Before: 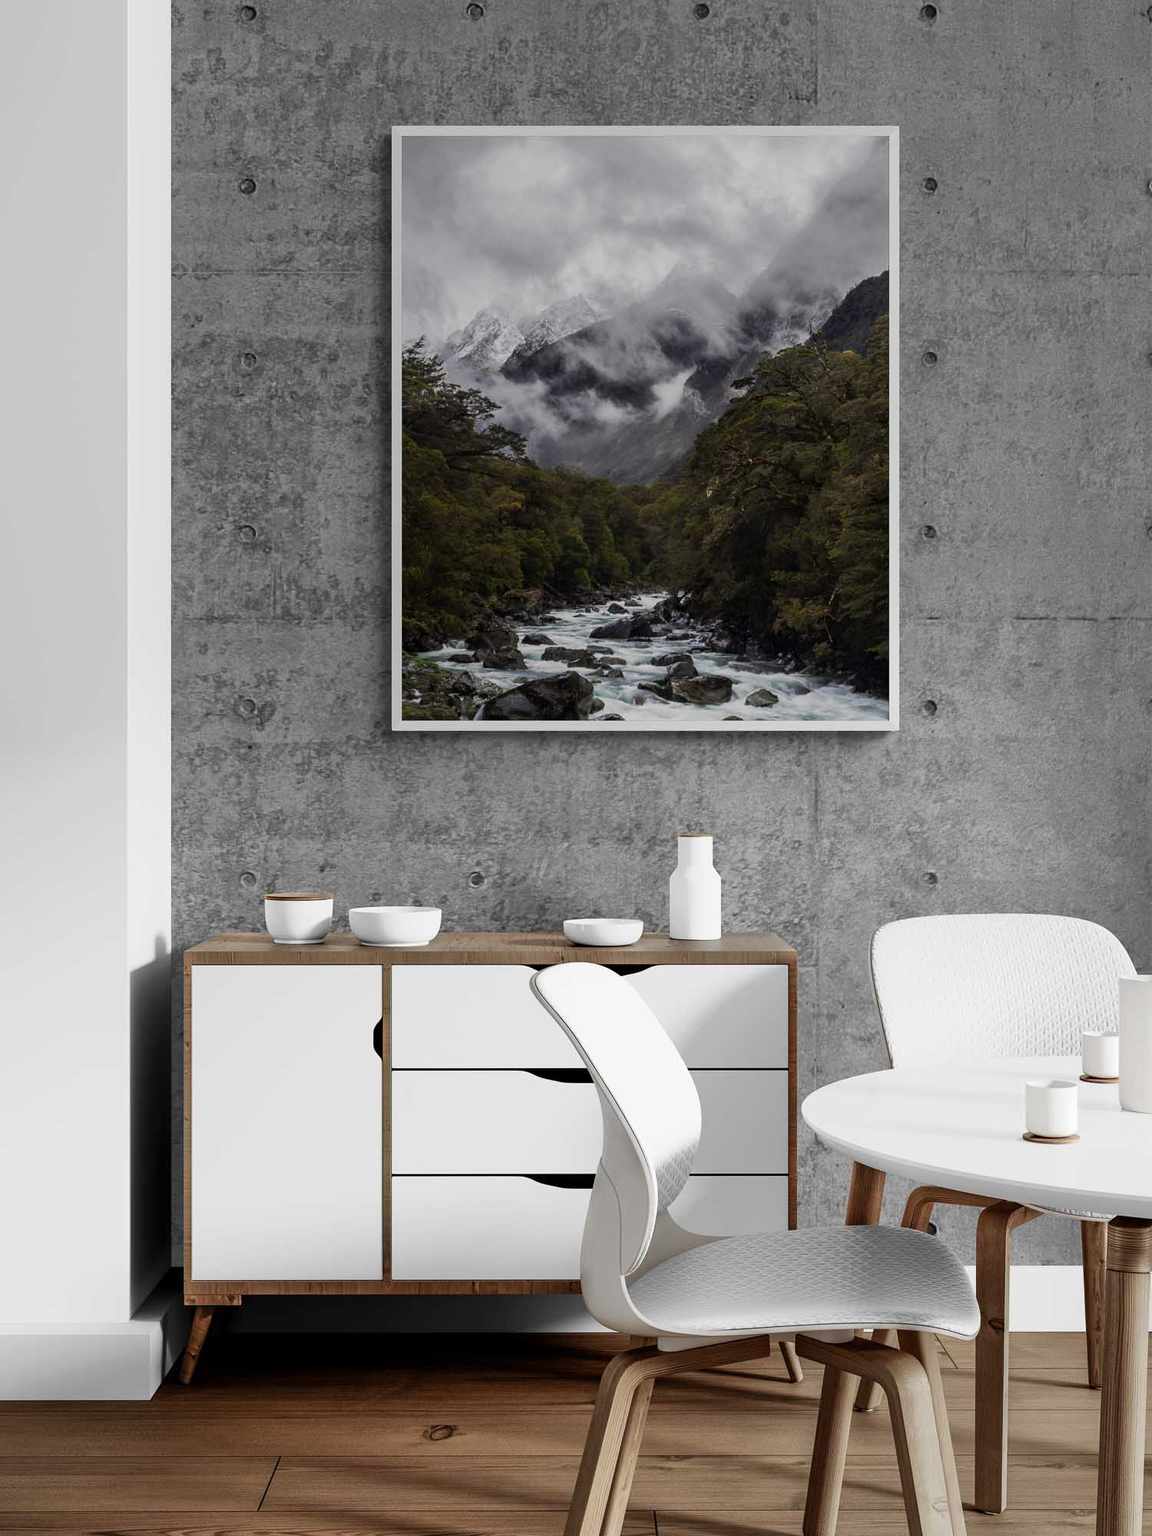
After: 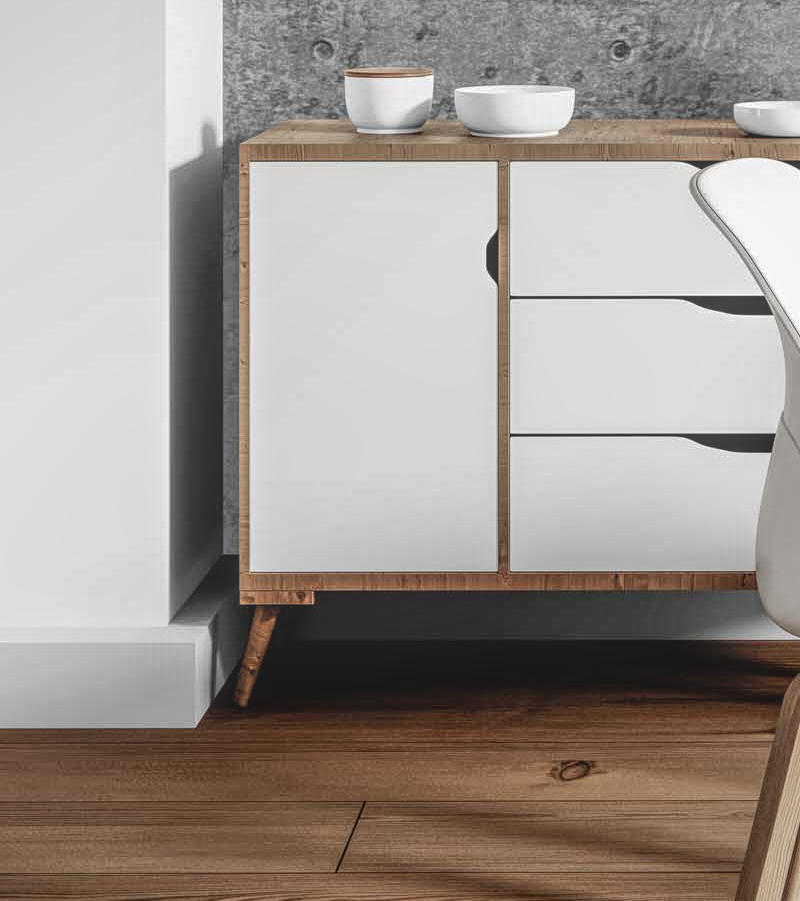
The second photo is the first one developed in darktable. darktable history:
local contrast: highlights 66%, shadows 33%, detail 166%, midtone range 0.2
crop and rotate: top 54.778%, right 46.61%, bottom 0.159%
